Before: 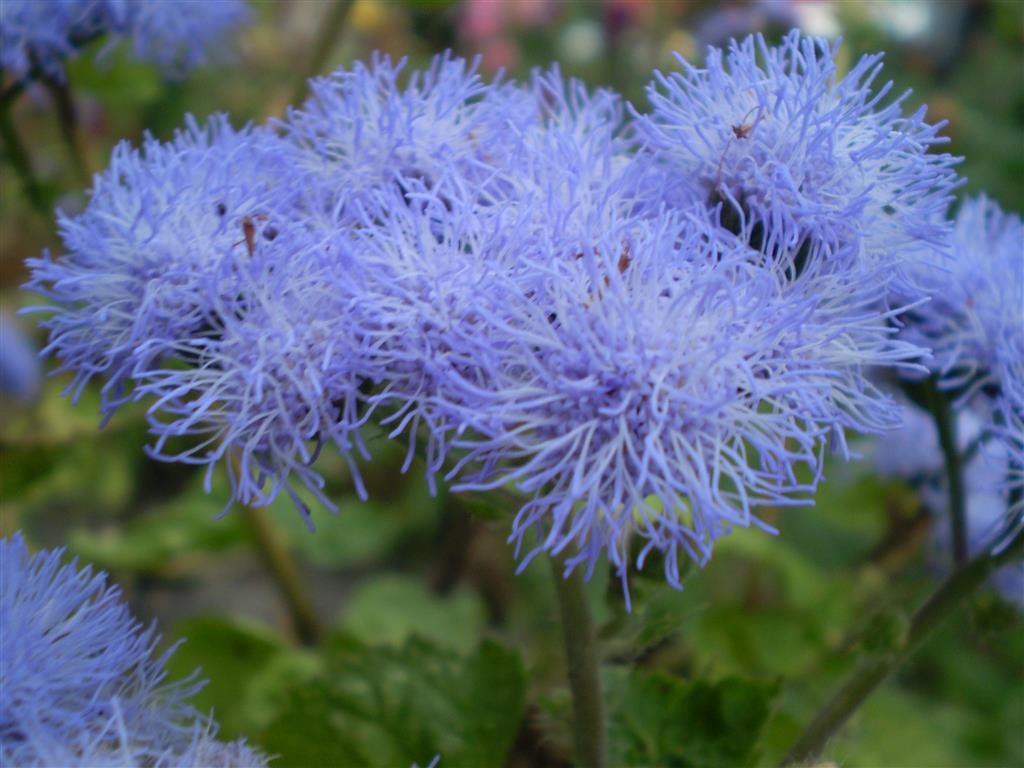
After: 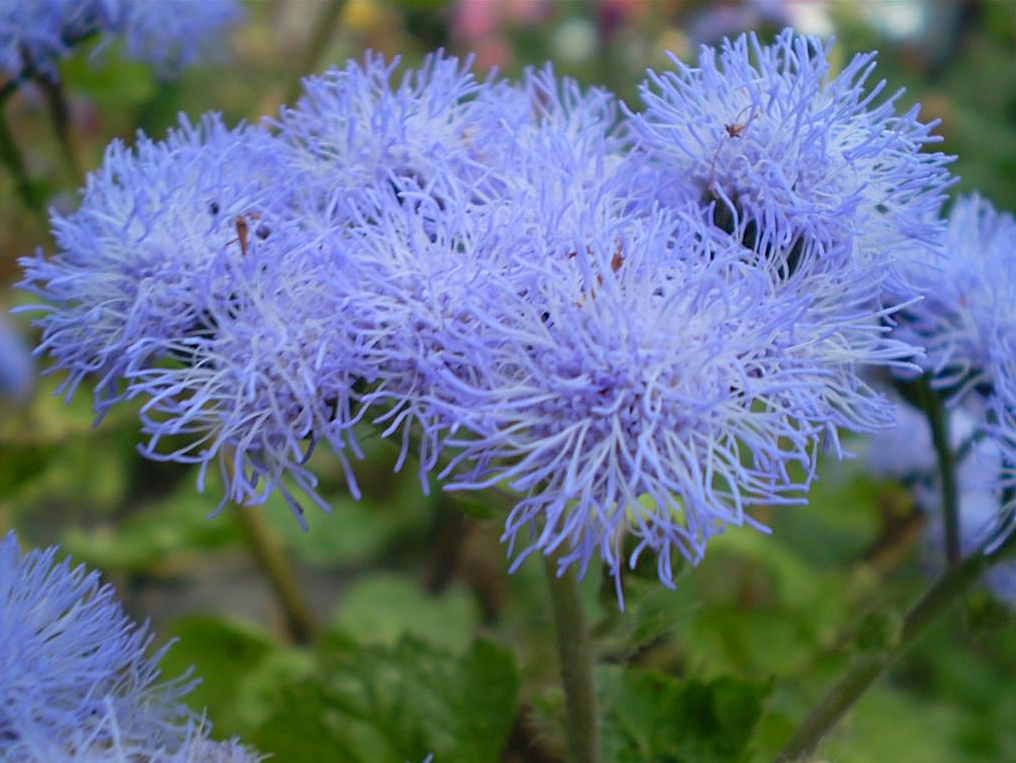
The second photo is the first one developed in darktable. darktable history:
crop and rotate: left 0.734%, top 0.255%, bottom 0.379%
levels: levels [0, 0.478, 1]
sharpen: on, module defaults
